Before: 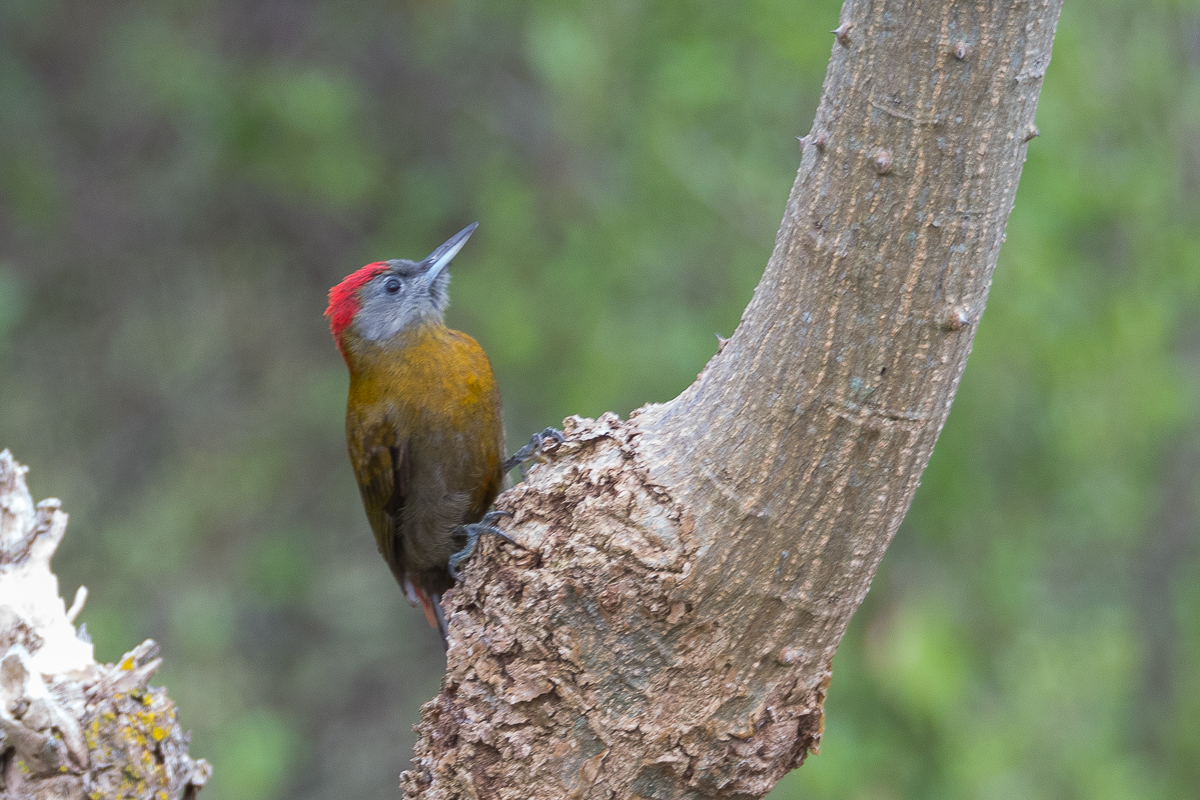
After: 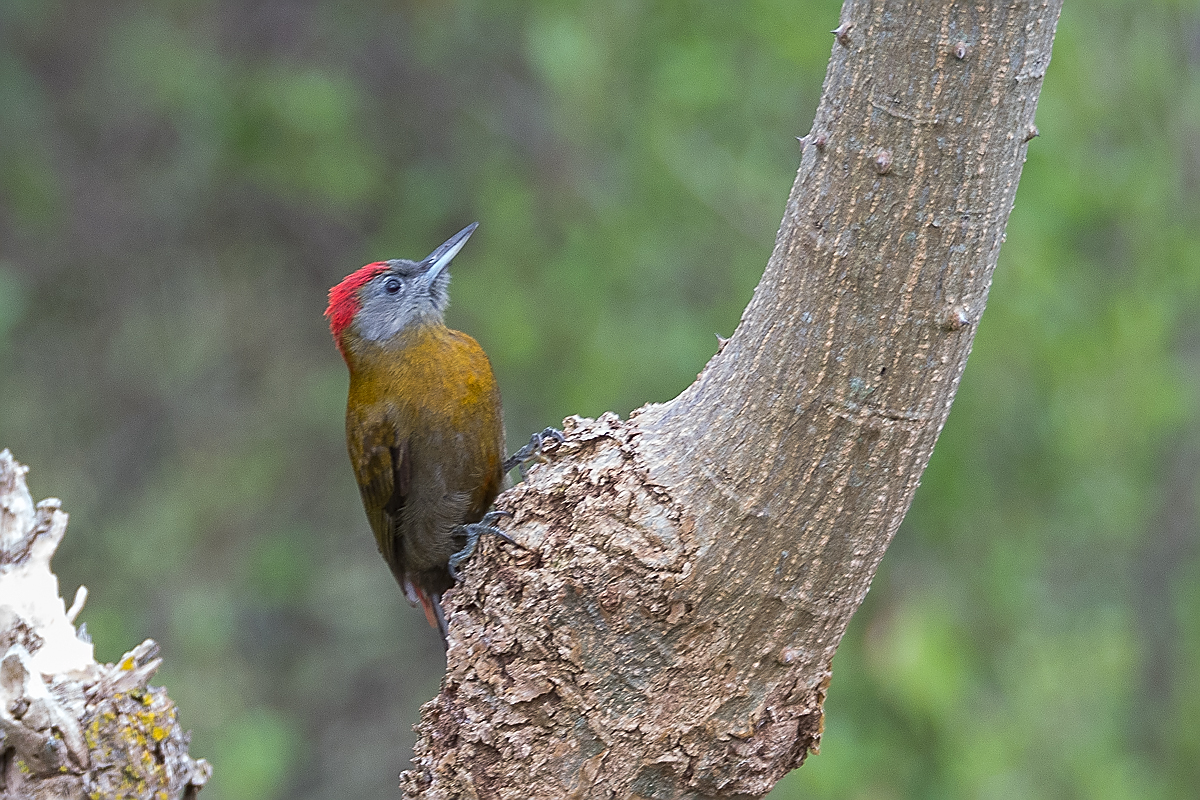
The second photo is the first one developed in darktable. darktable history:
shadows and highlights: low approximation 0.01, soften with gaussian
sharpen: radius 1.4, amount 1.25, threshold 0.7
